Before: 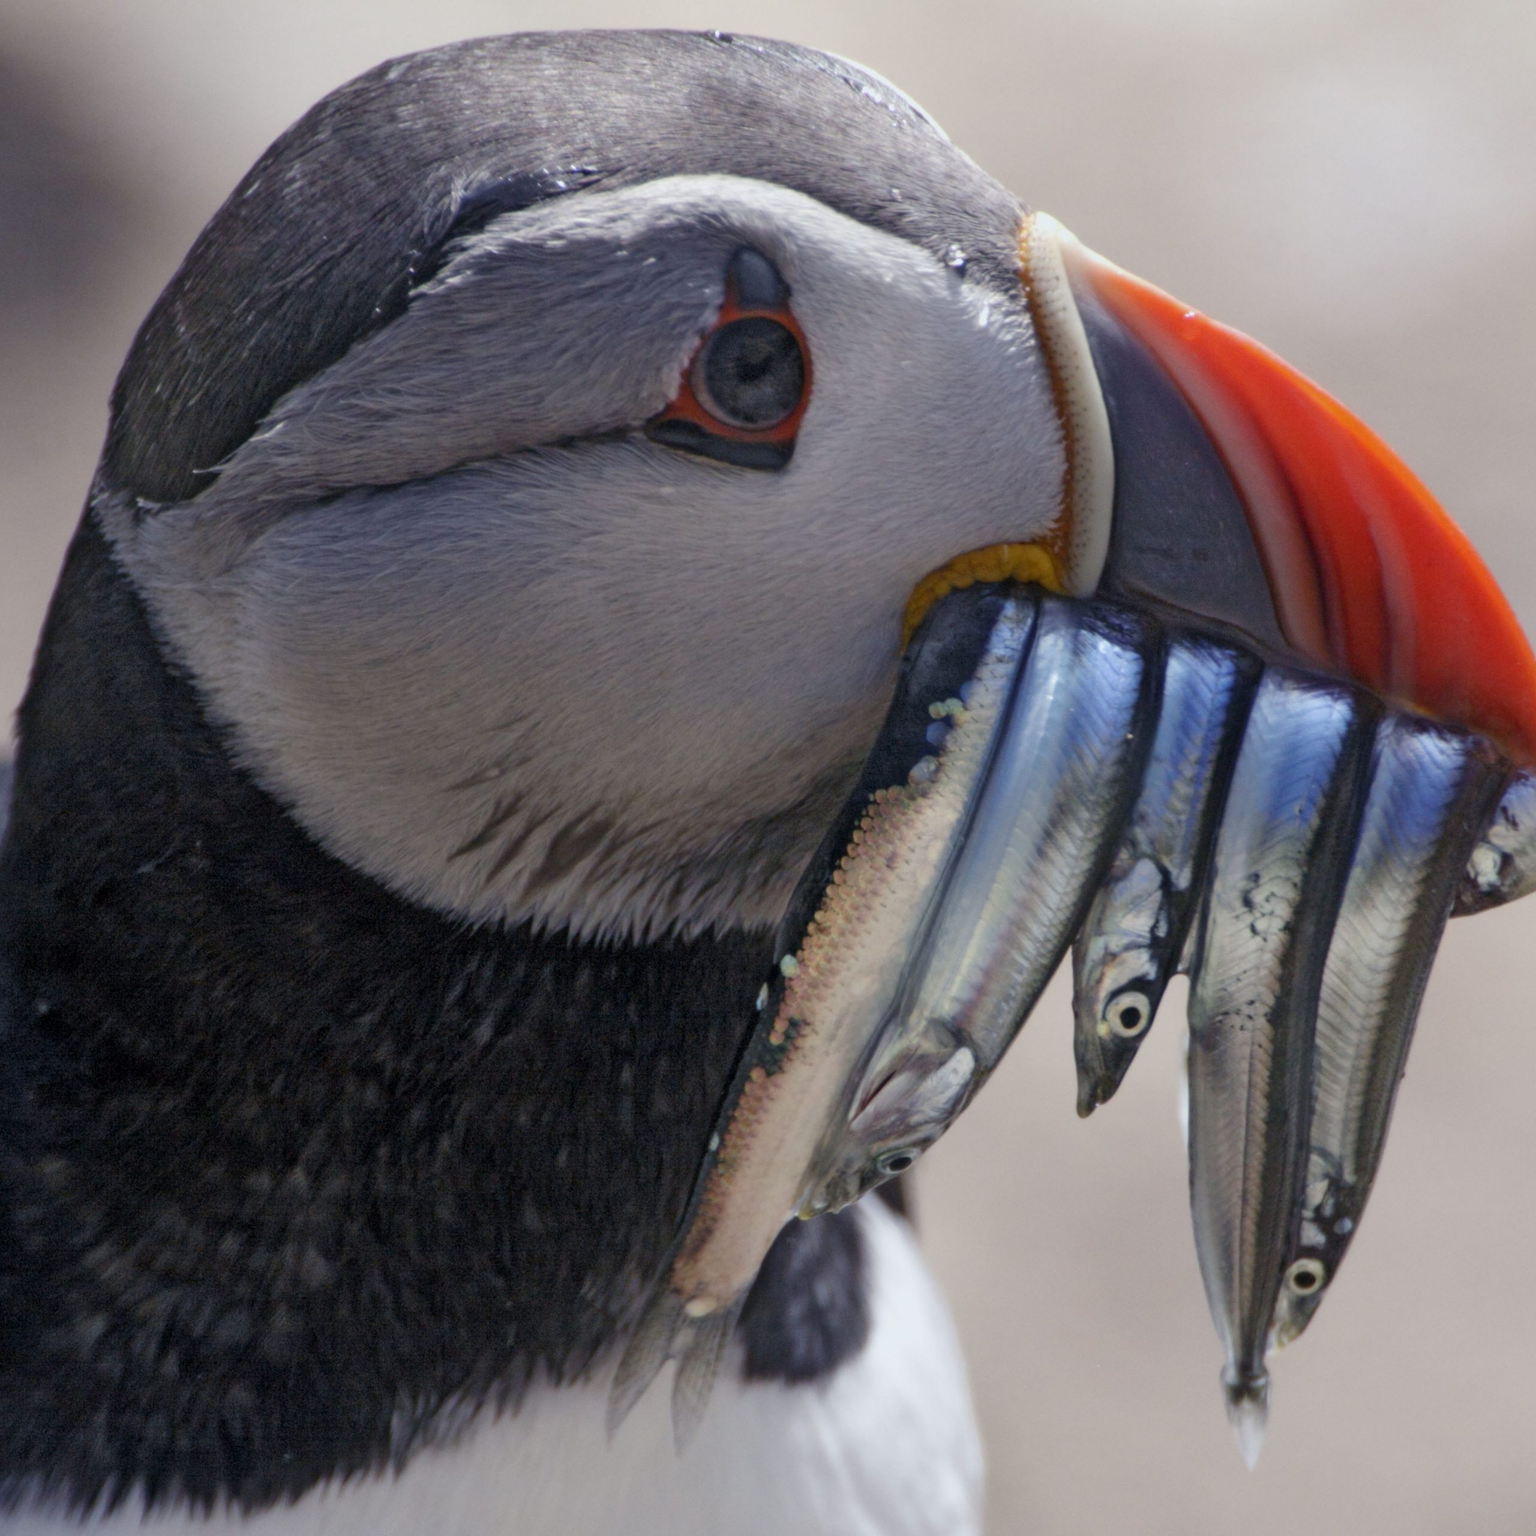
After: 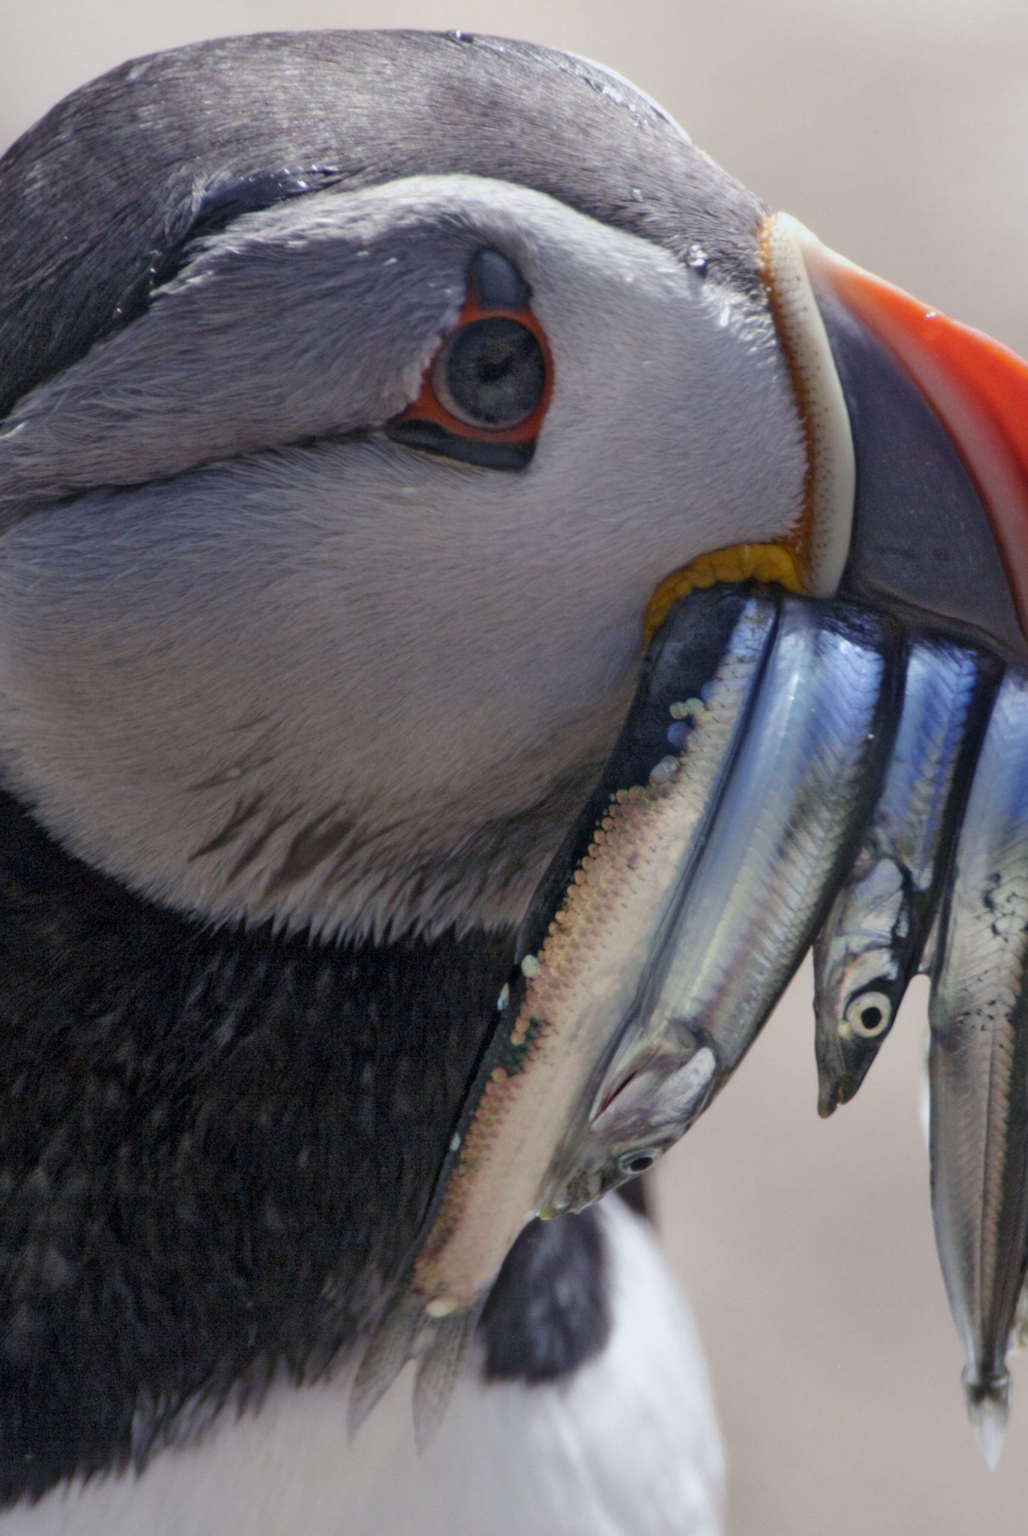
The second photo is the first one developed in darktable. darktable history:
crop: left 16.89%, right 16.149%
